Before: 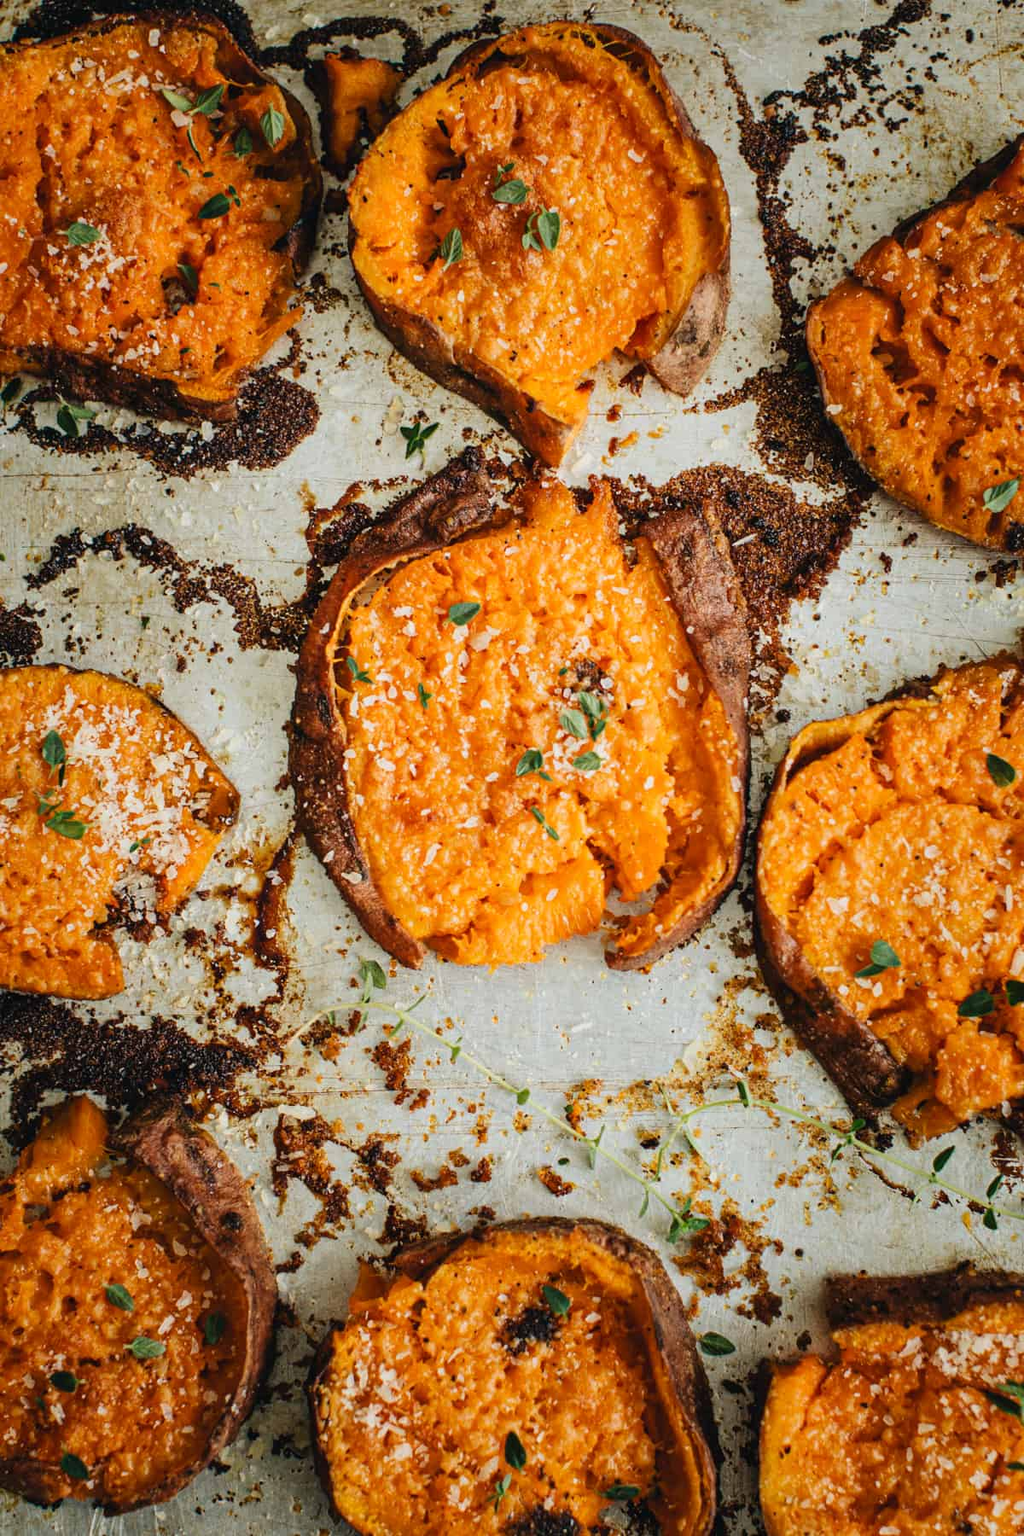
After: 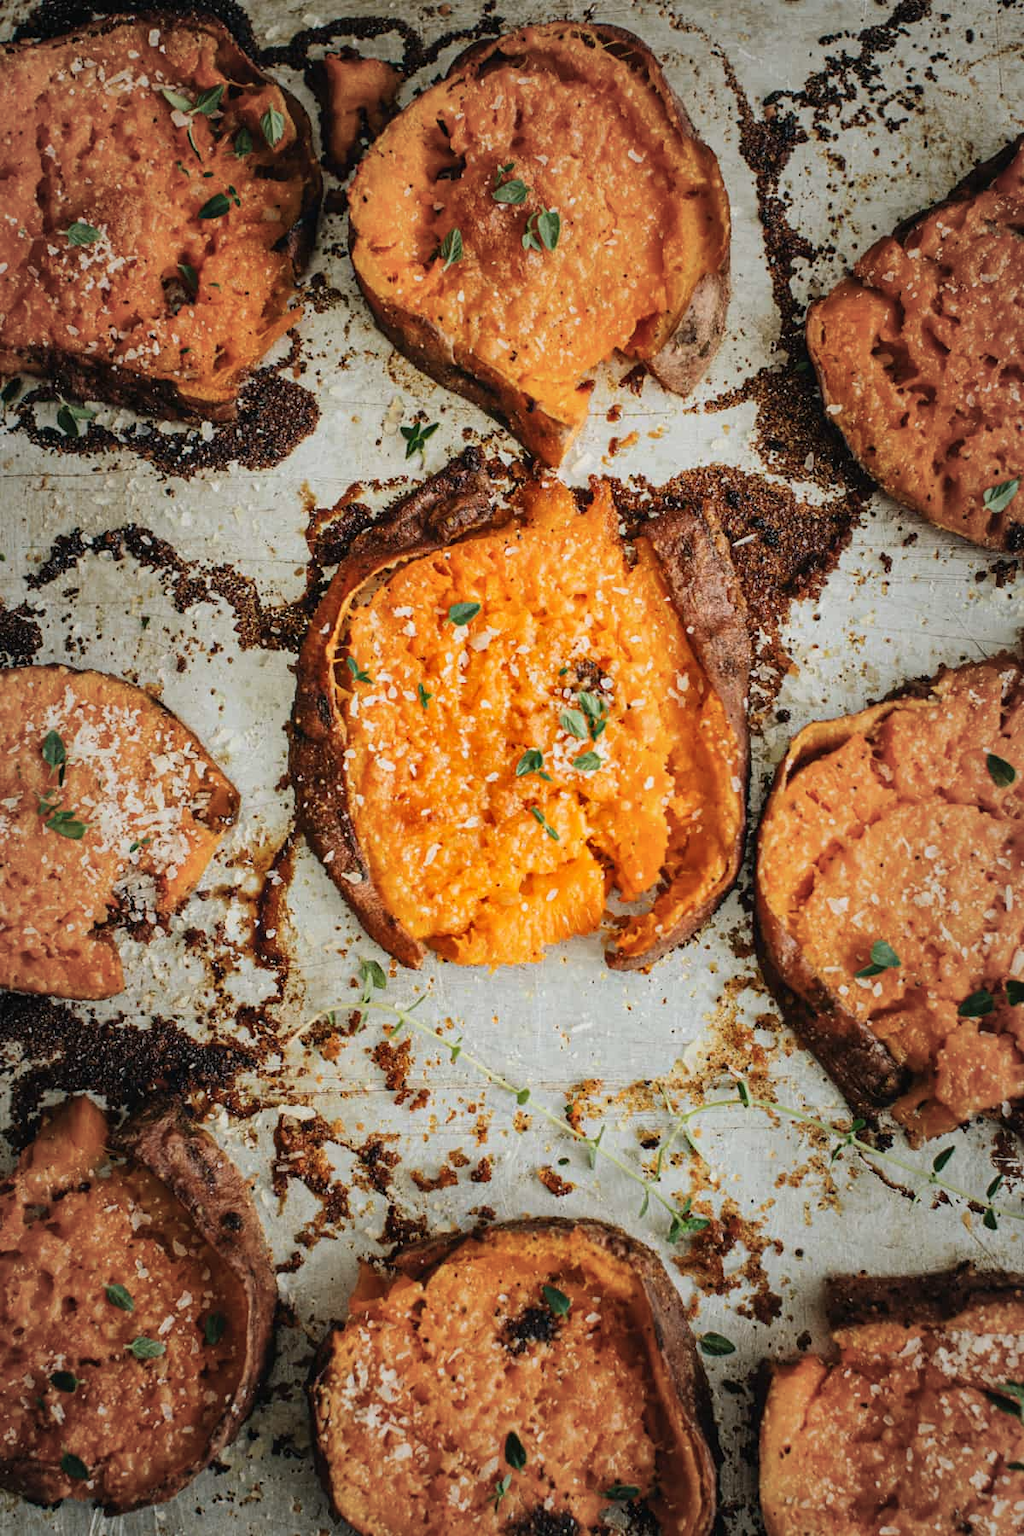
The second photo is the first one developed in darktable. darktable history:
vignetting: fall-off start 18.26%, fall-off radius 137.67%, brightness -0.283, width/height ratio 0.615, shape 0.601, unbound false
